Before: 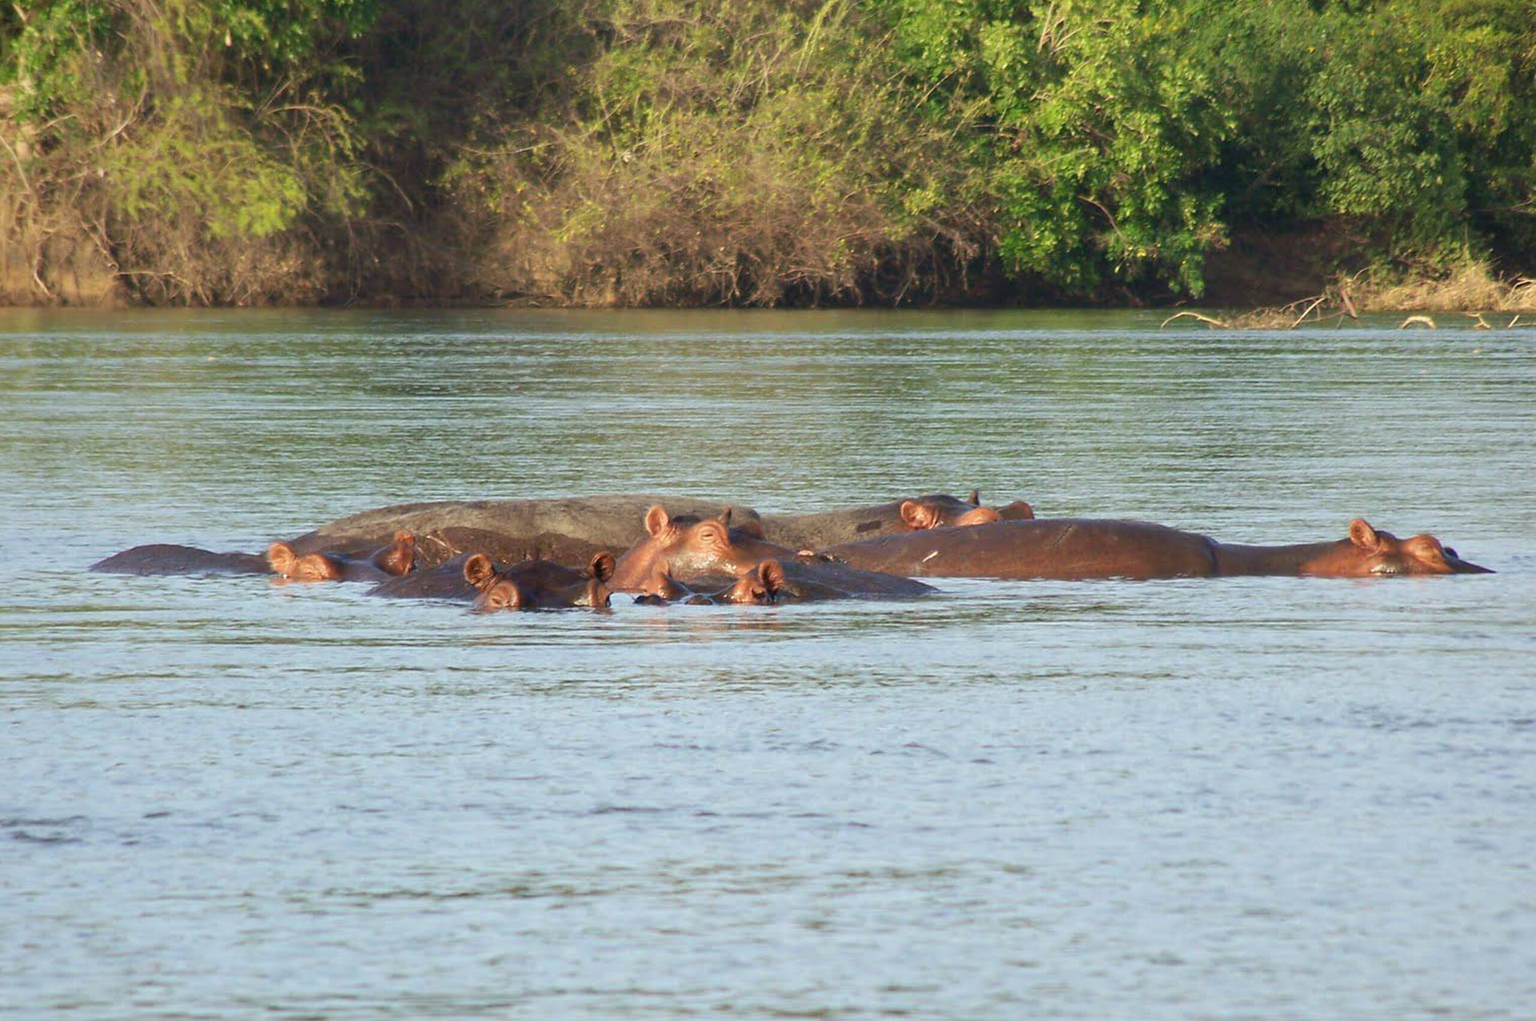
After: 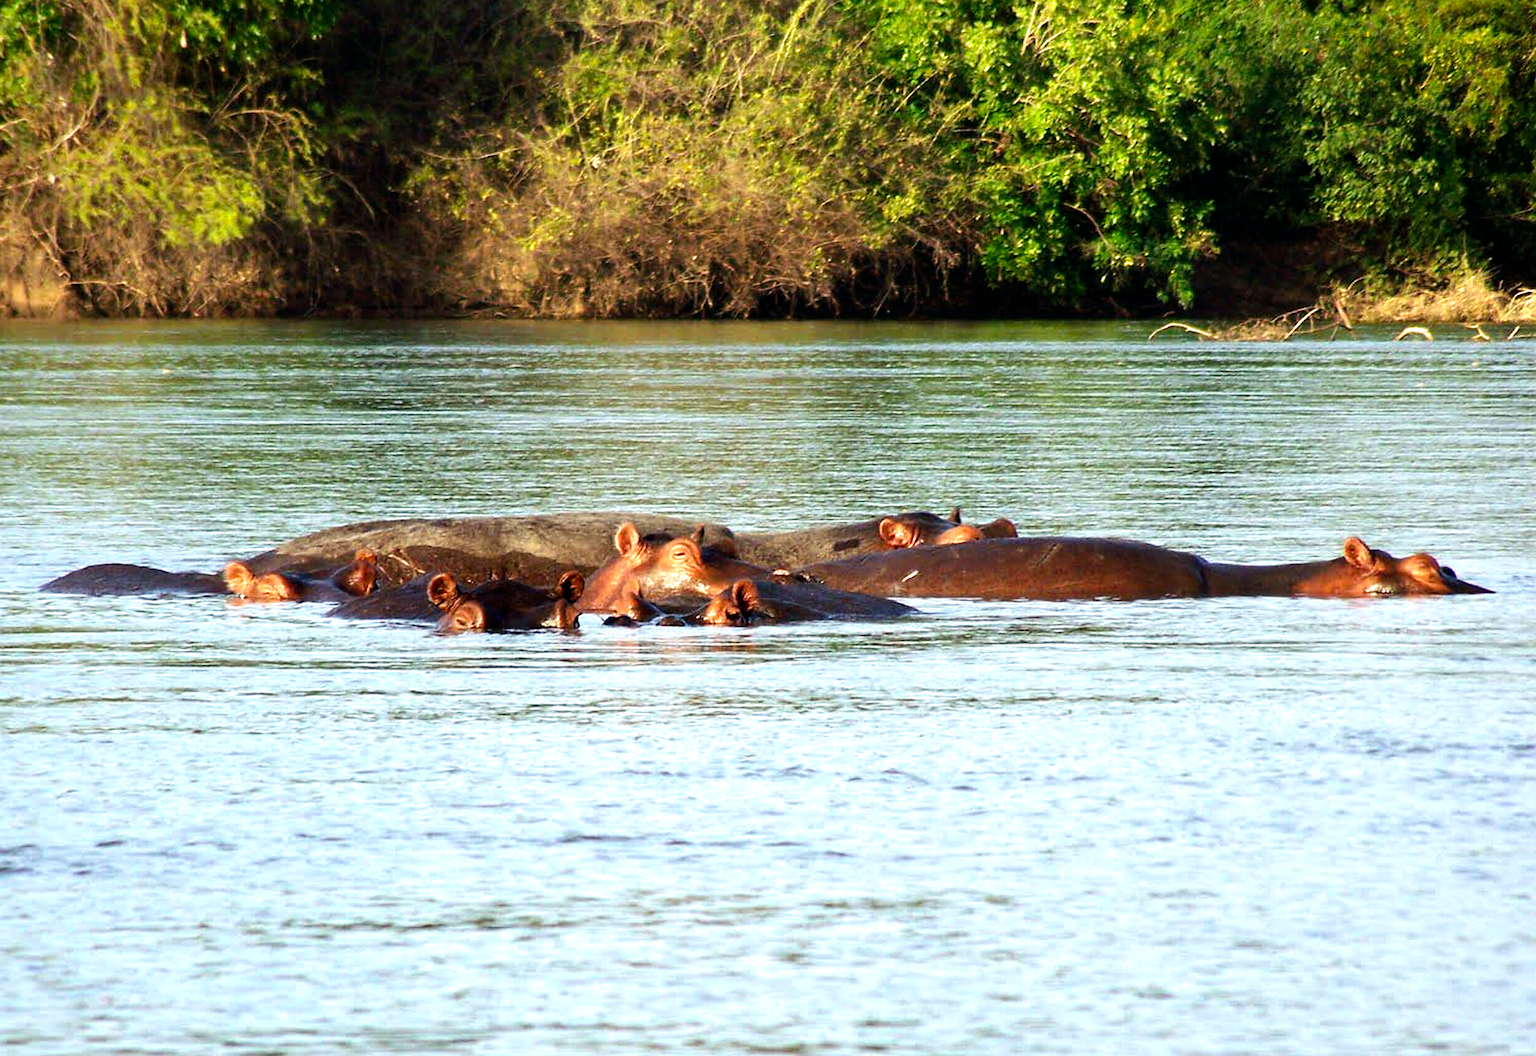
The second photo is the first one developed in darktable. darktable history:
filmic rgb: black relative exposure -8.22 EV, white relative exposure 2.23 EV, hardness 7.04, latitude 84.97%, contrast 1.689, highlights saturation mix -4.36%, shadows ↔ highlights balance -2.63%, preserve chrominance no, color science v5 (2021), iterations of high-quality reconstruction 0
sharpen: radius 1.22, amount 0.301, threshold 0.047
crop and rotate: left 3.322%
tone equalizer: edges refinement/feathering 500, mask exposure compensation -1.57 EV, preserve details no
